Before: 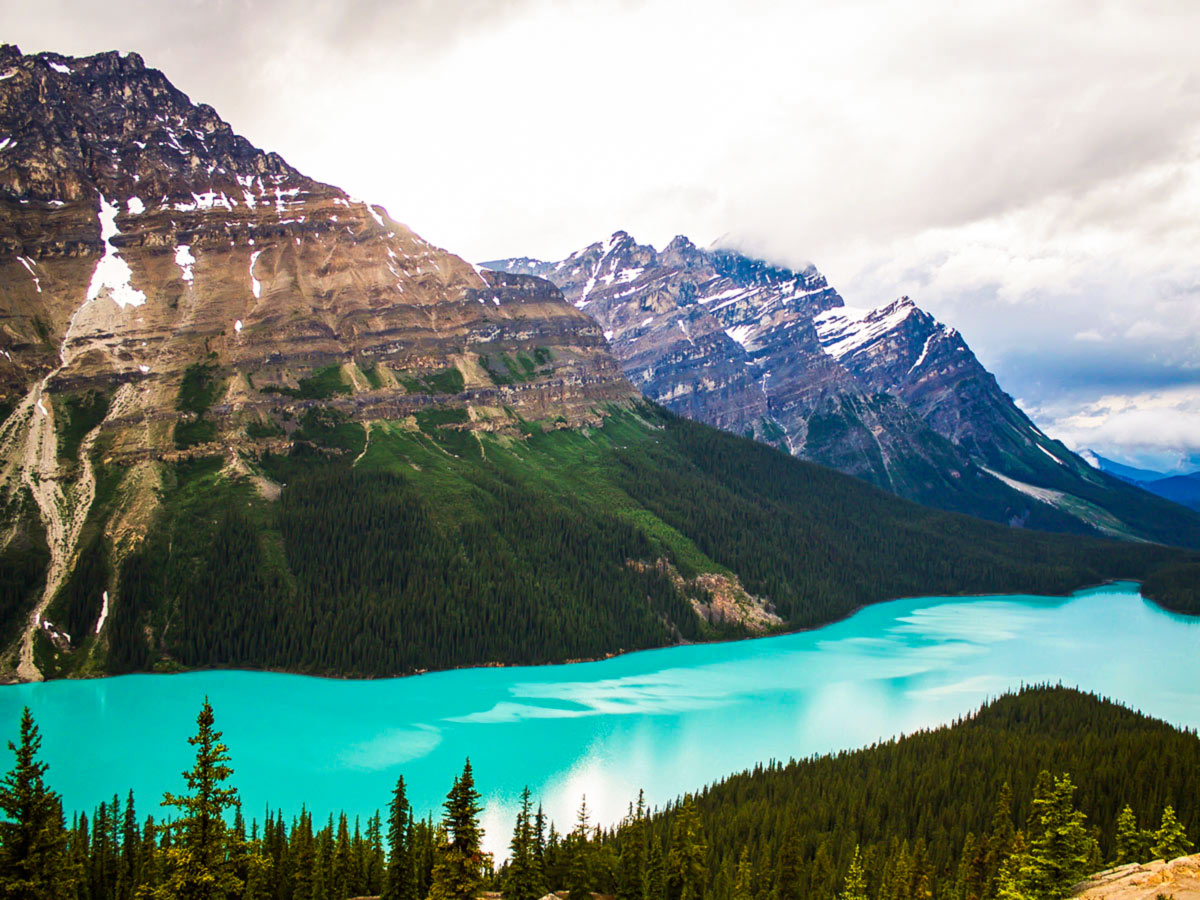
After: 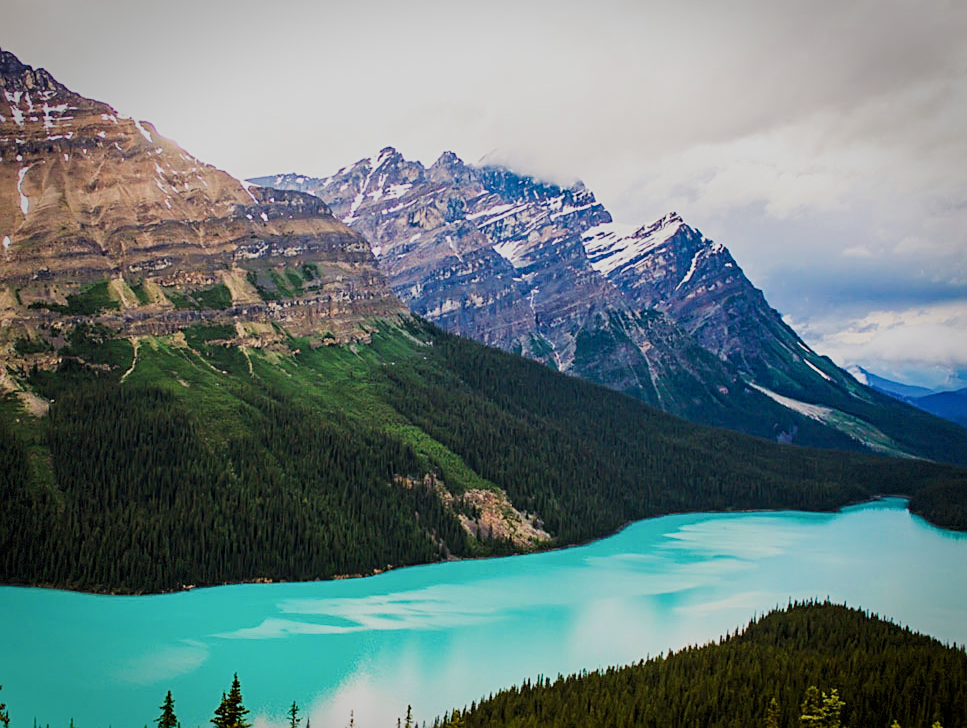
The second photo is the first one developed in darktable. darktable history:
crop: left 19.346%, top 9.389%, right 0%, bottom 9.672%
vignetting: brightness -0.384, saturation 0.008, automatic ratio true, dithering 8-bit output
filmic rgb: black relative exposure -7.65 EV, white relative exposure 4.56 EV, threshold 5.95 EV, hardness 3.61, enable highlight reconstruction true
tone equalizer: -8 EV -0.558 EV, edges refinement/feathering 500, mask exposure compensation -1.57 EV, preserve details no
sharpen: on, module defaults
